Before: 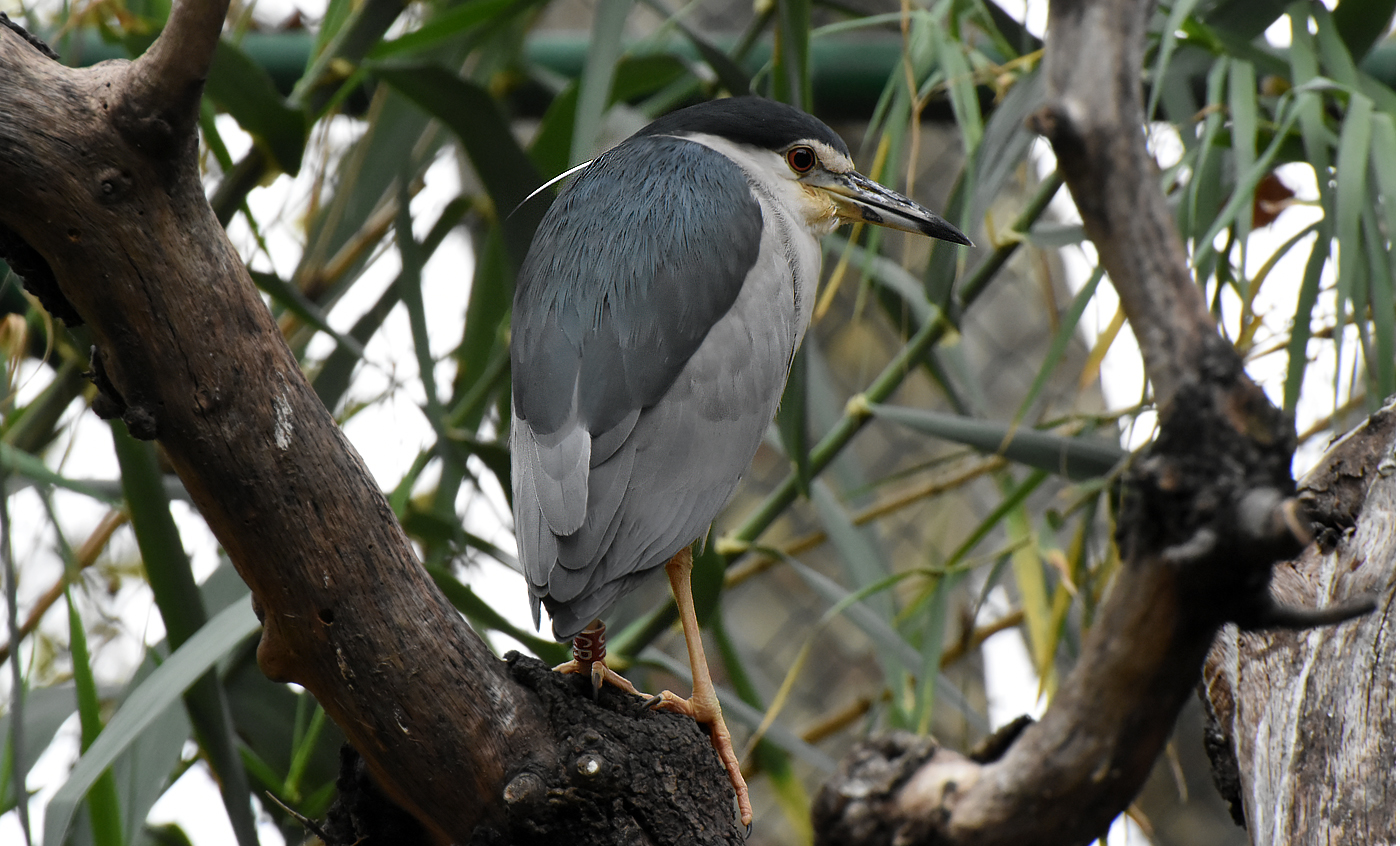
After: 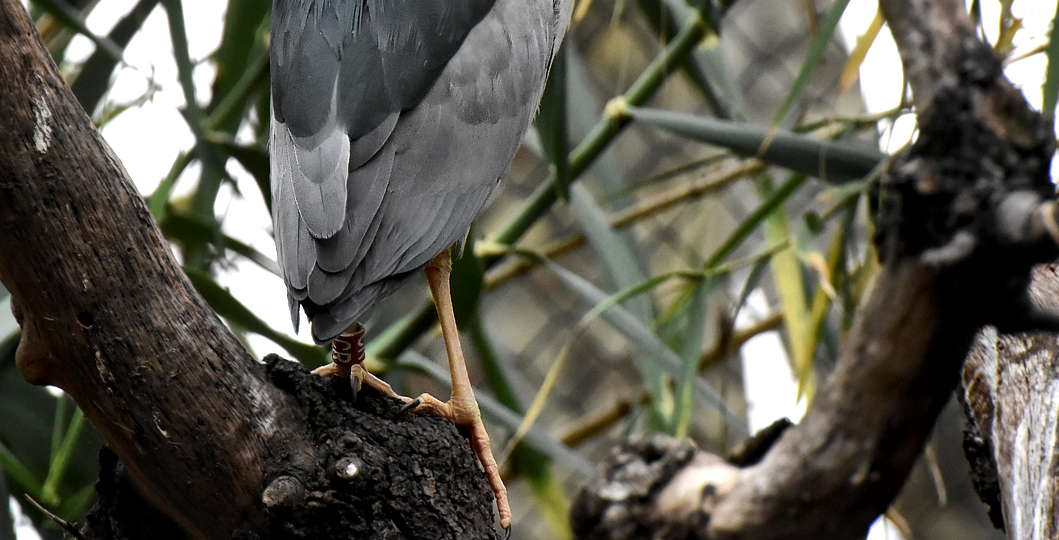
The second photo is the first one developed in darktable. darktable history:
tone equalizer: -8 EV -0.417 EV, -7 EV -0.389 EV, -6 EV -0.333 EV, -5 EV -0.222 EV, -3 EV 0.222 EV, -2 EV 0.333 EV, -1 EV 0.389 EV, +0 EV 0.417 EV, edges refinement/feathering 500, mask exposure compensation -1.57 EV, preserve details no
local contrast: mode bilateral grid, contrast 20, coarseness 20, detail 150%, midtone range 0.2
crop and rotate: left 17.299%, top 35.115%, right 7.015%, bottom 1.024%
